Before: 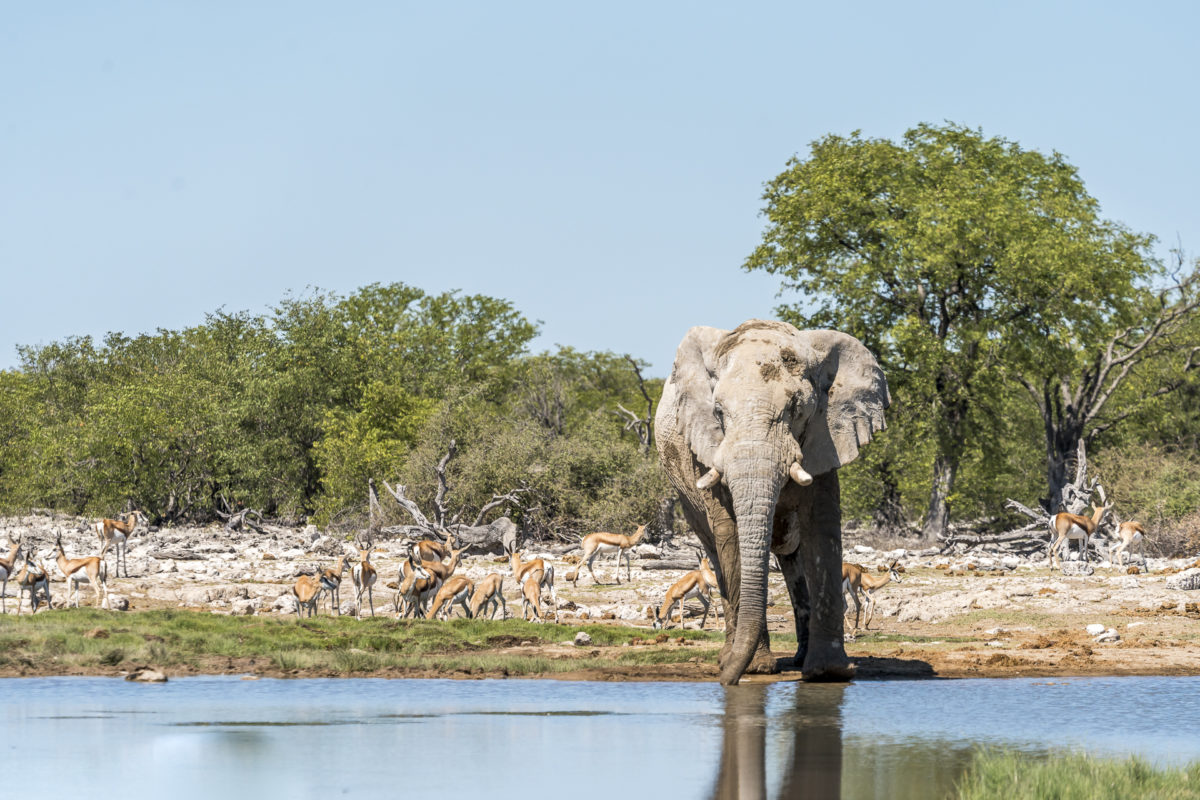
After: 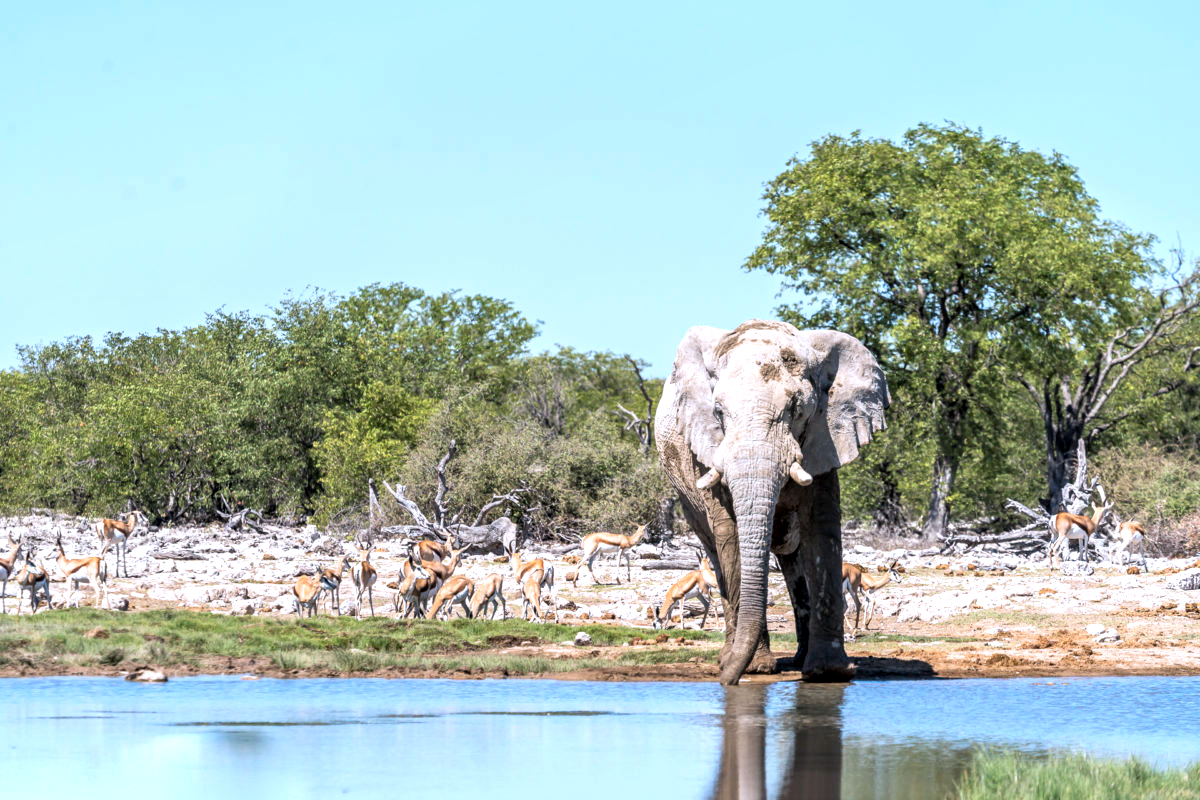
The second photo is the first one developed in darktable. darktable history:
local contrast: highlights 106%, shadows 99%, detail 119%, midtone range 0.2
tone equalizer: -8 EV -0.382 EV, -7 EV -0.397 EV, -6 EV -0.366 EV, -5 EV -0.19 EV, -3 EV 0.198 EV, -2 EV 0.354 EV, -1 EV 0.406 EV, +0 EV 0.403 EV, mask exposure compensation -0.486 EV
color calibration: illuminant as shot in camera, x 0.37, y 0.382, temperature 4318.81 K
